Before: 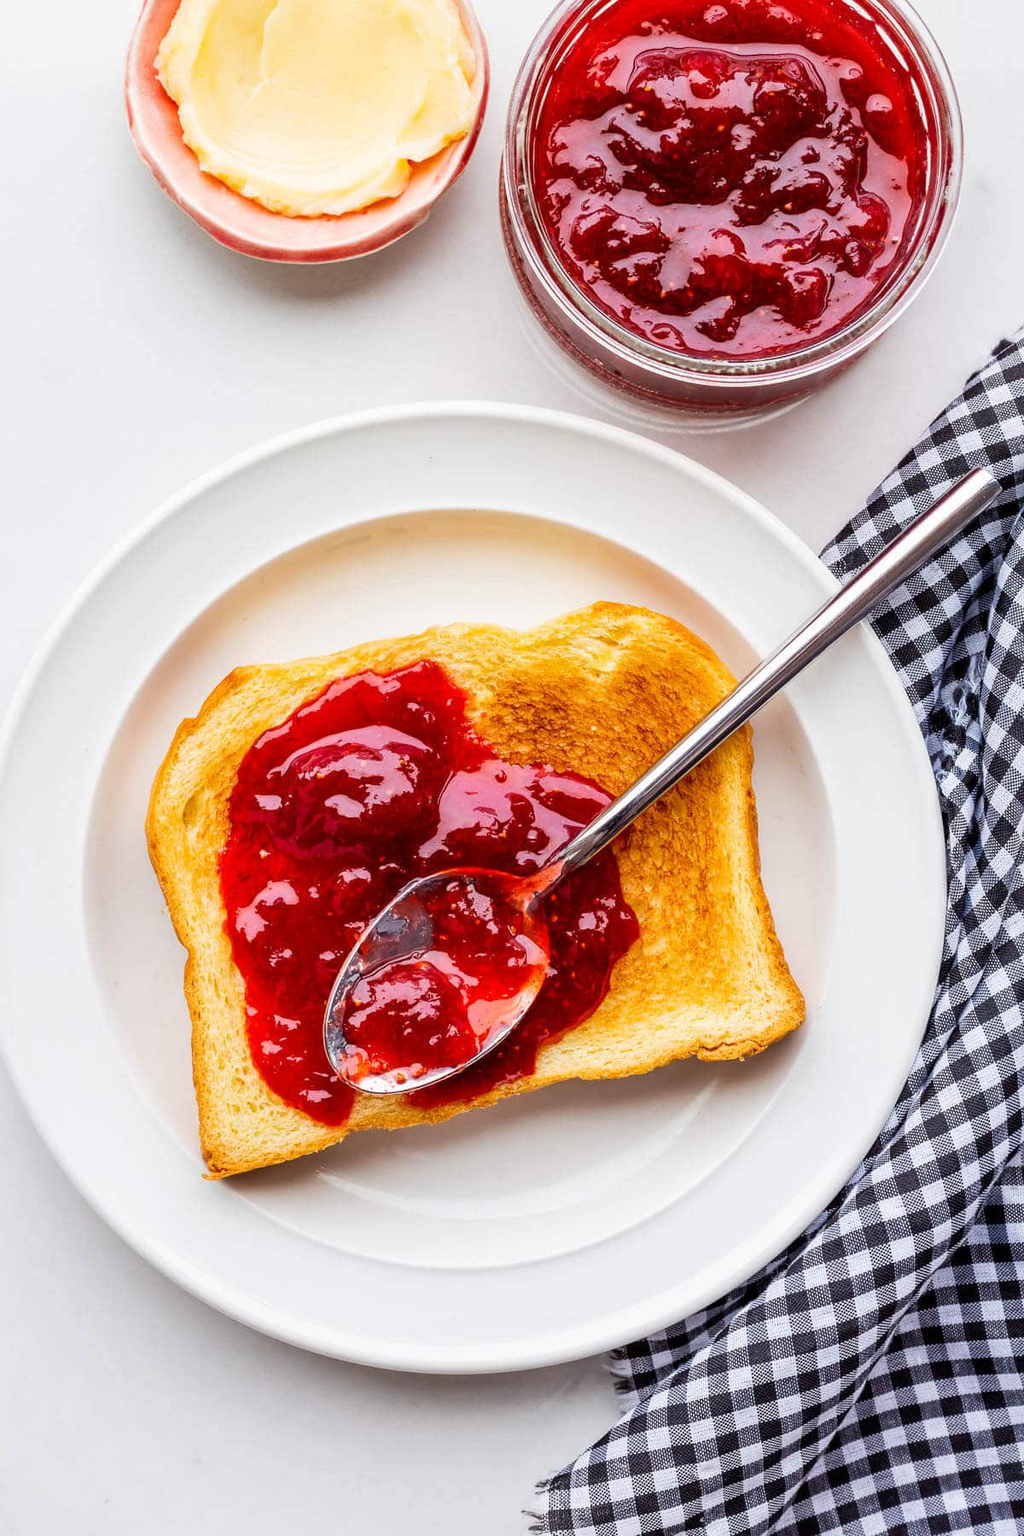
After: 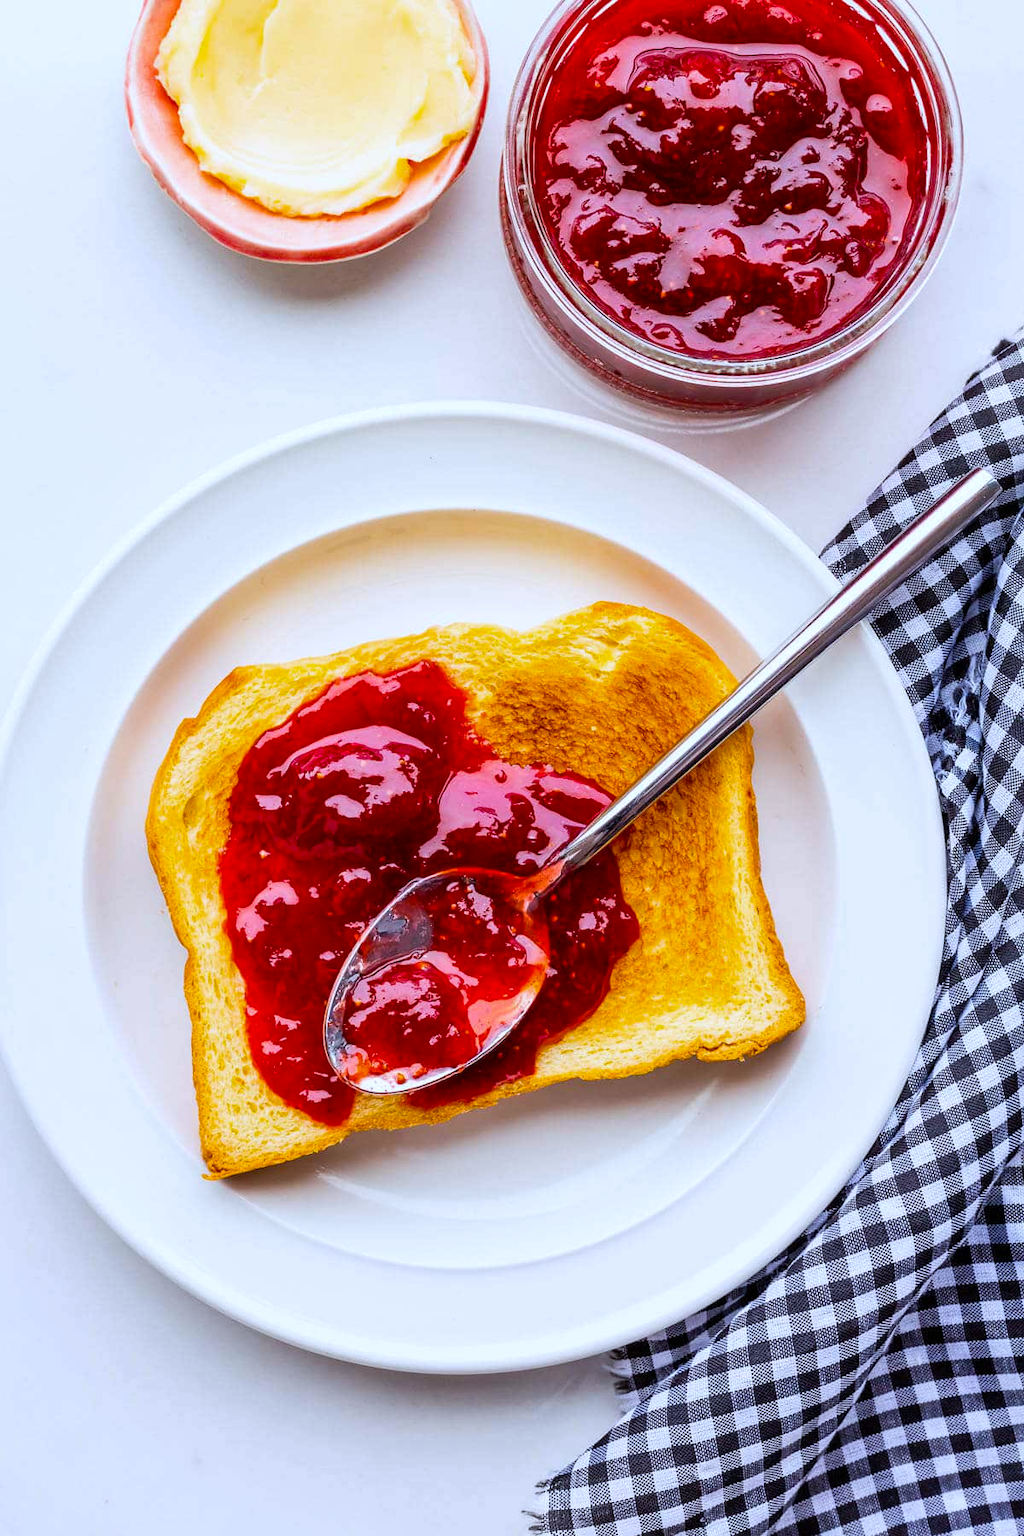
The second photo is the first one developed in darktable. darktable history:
color balance rgb: perceptual saturation grading › global saturation 20%, global vibrance 20%
white balance: red 0.954, blue 1.079
